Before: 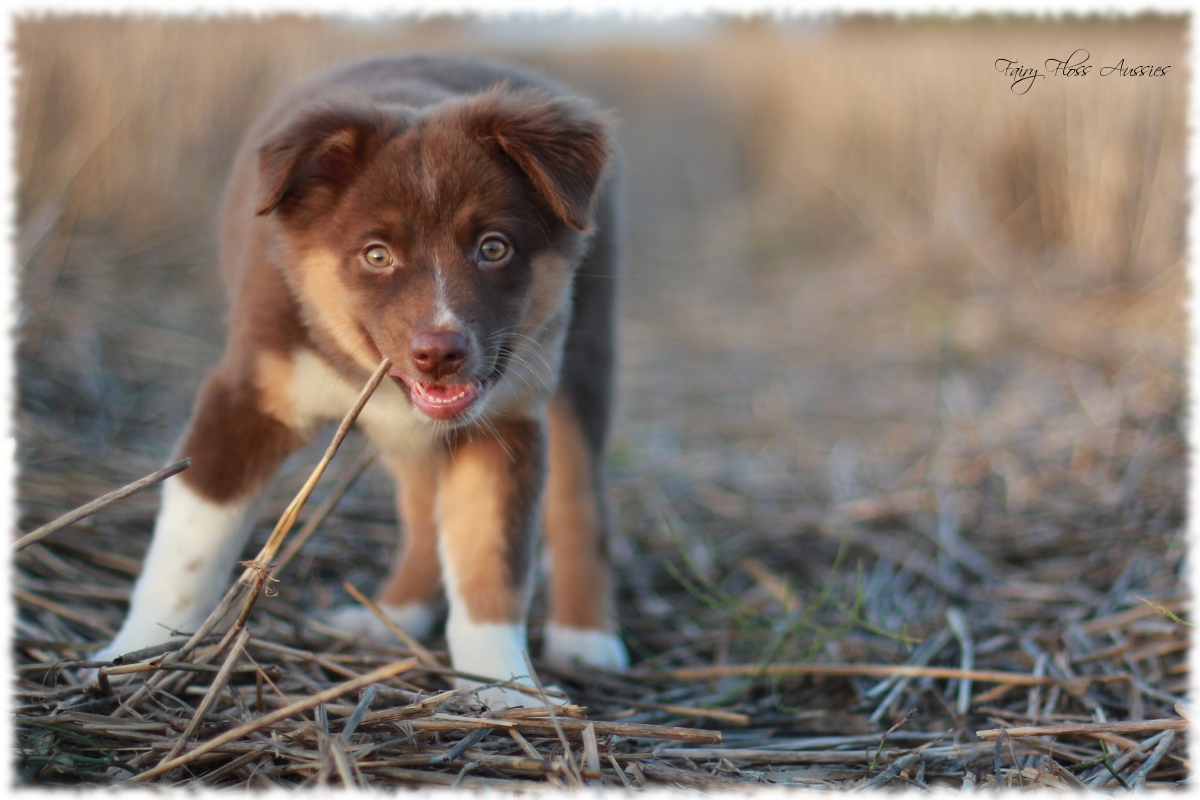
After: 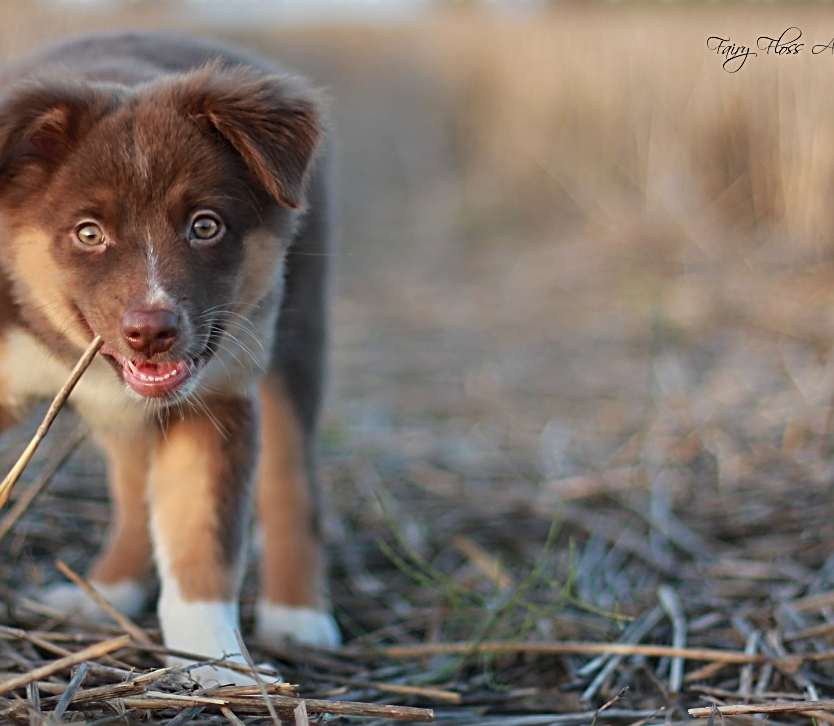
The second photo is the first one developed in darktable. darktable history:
sharpen: radius 2.817, amount 0.715
crop and rotate: left 24.034%, top 2.838%, right 6.406%, bottom 6.299%
